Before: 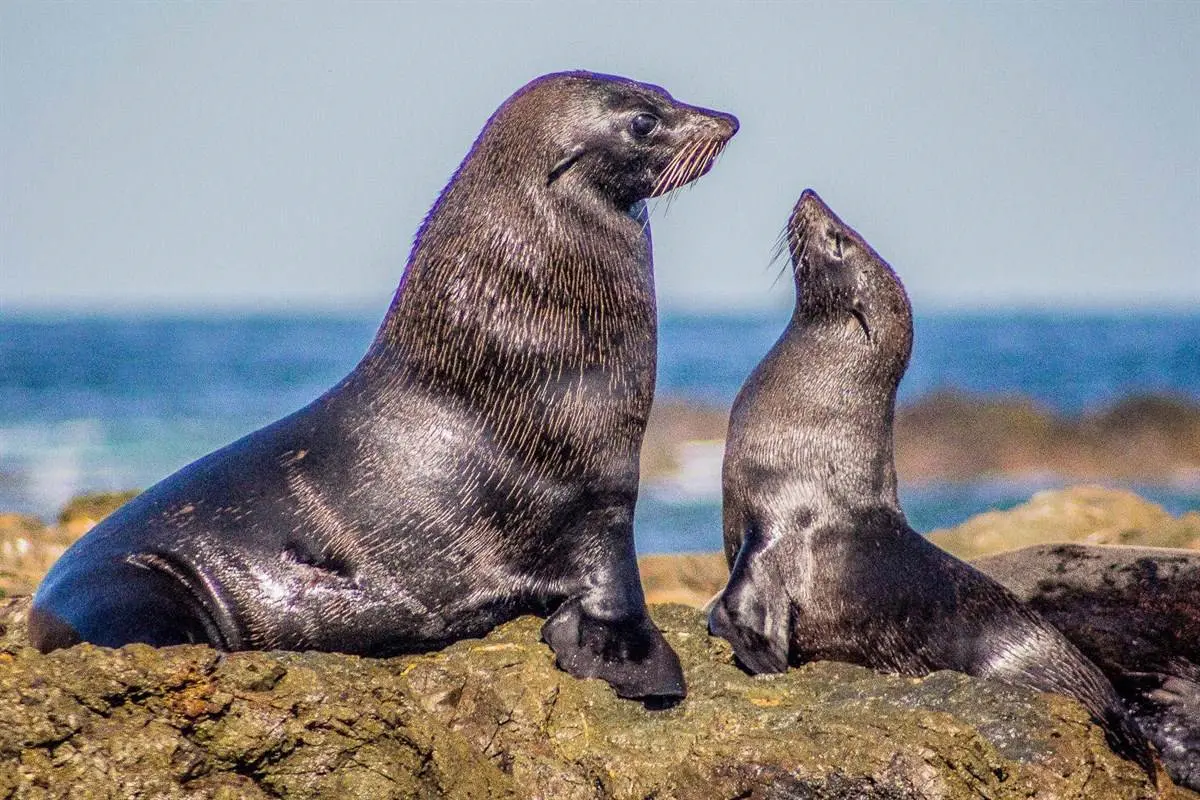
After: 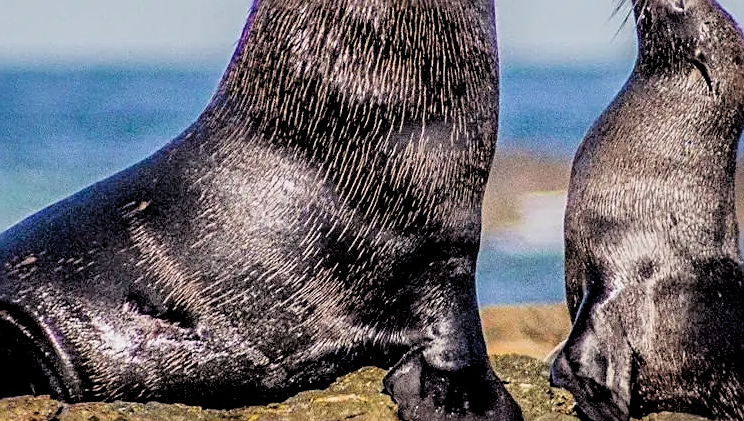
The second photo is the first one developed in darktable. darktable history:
sharpen: radius 2.757
filmic rgb: black relative exposure -3.9 EV, white relative exposure 3.16 EV, hardness 2.87
crop: left 13.22%, top 31.249%, right 24.742%, bottom 16.039%
